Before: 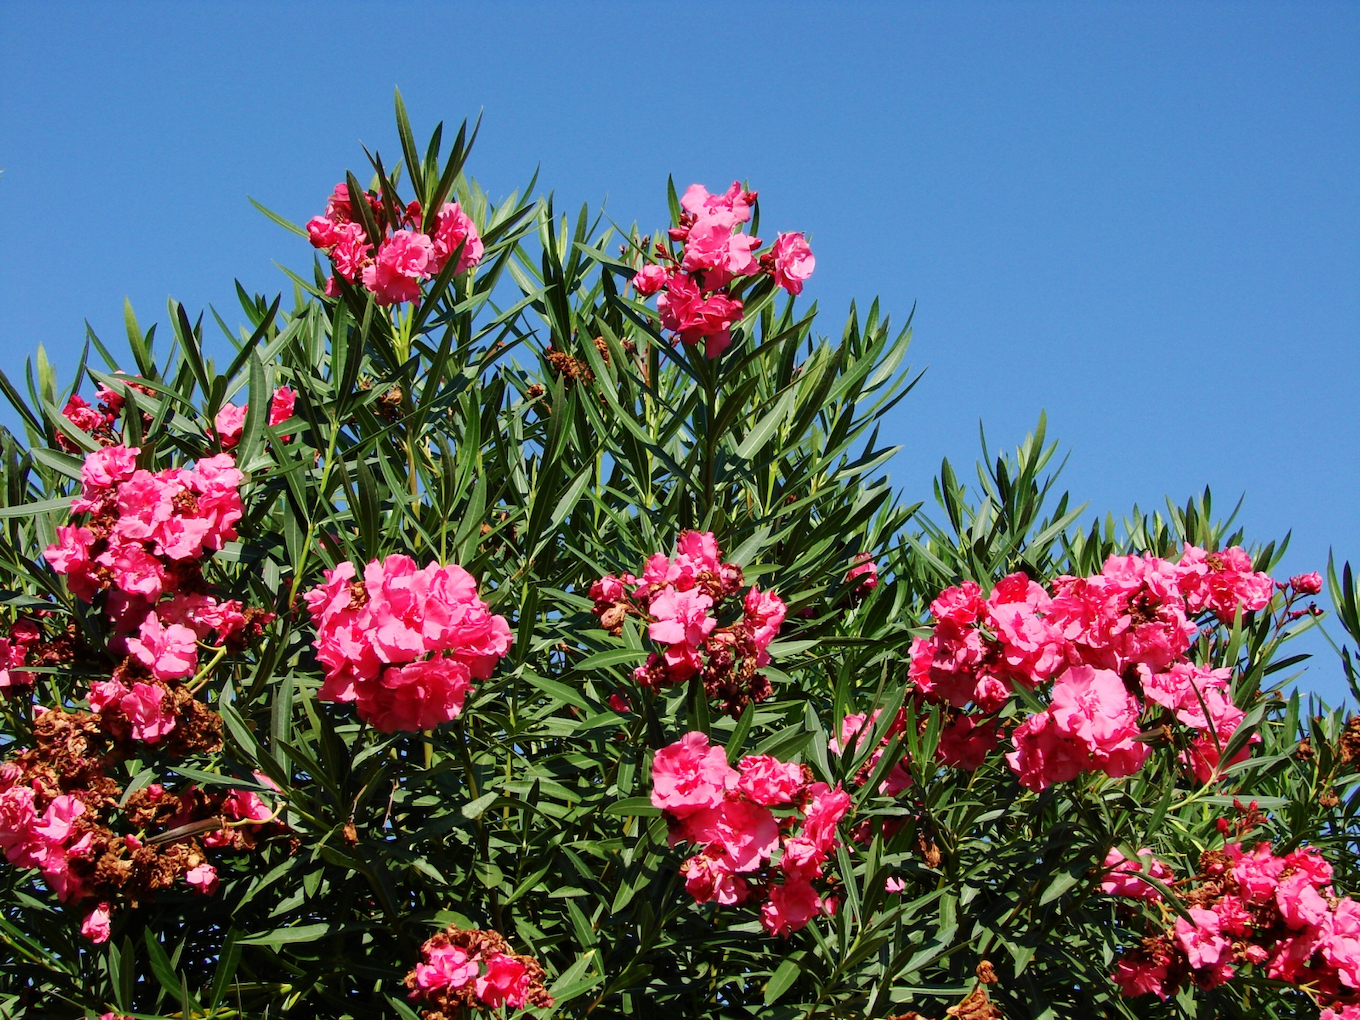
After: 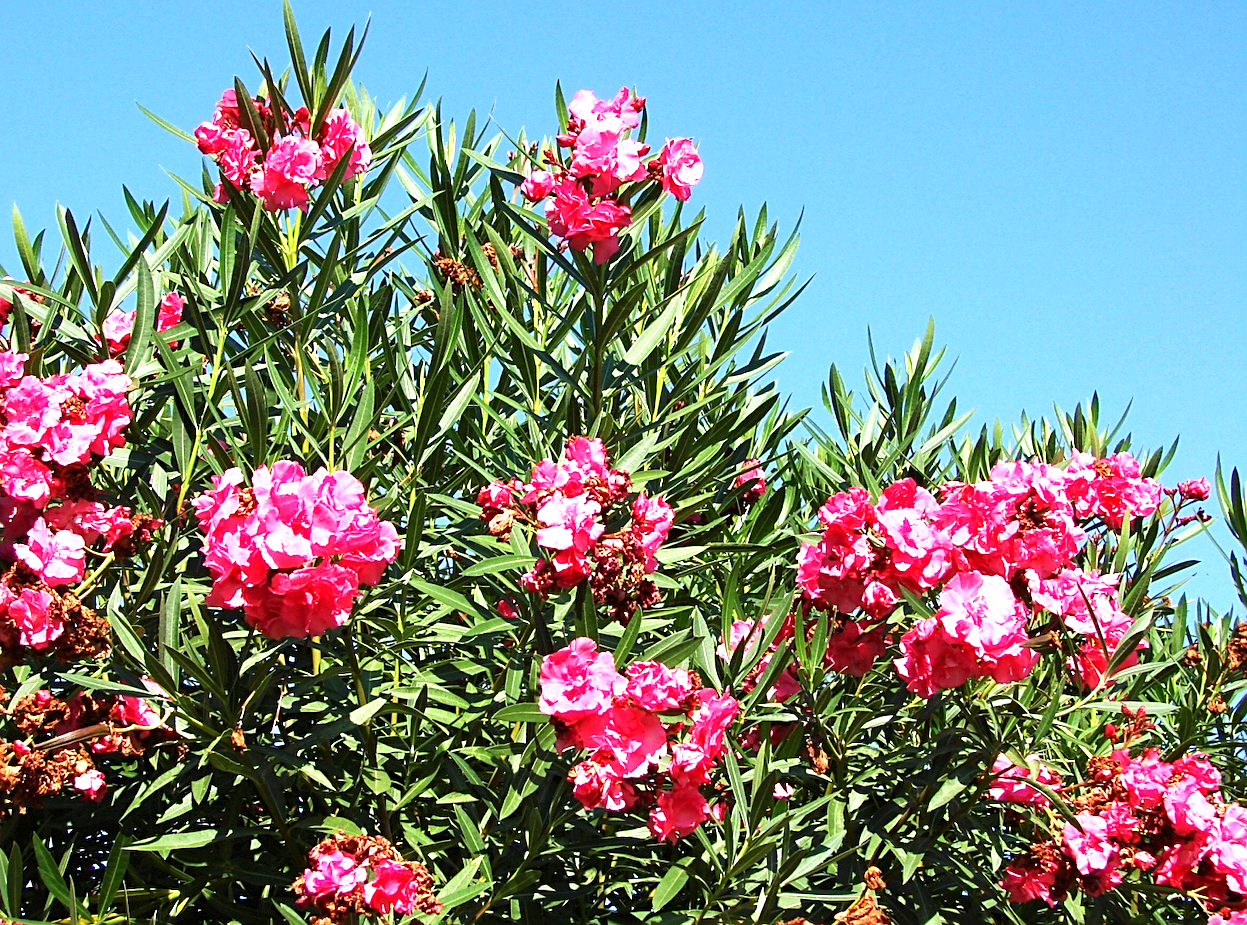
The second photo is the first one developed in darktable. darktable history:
exposure: exposure 1.16 EV, compensate exposure bias true, compensate highlight preservation false
crop and rotate: left 8.262%, top 9.226%
sharpen: on, module defaults
